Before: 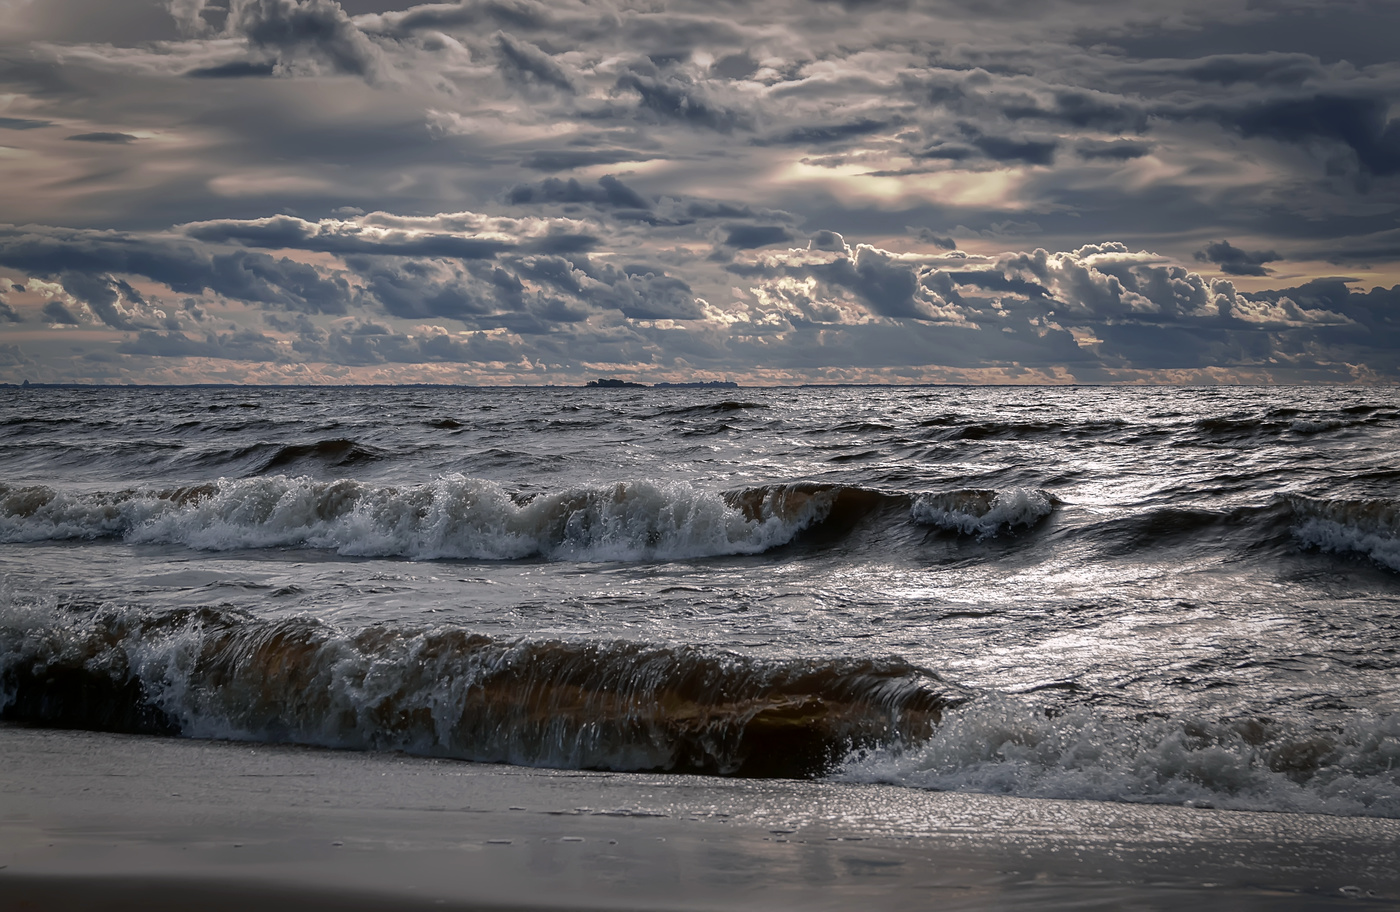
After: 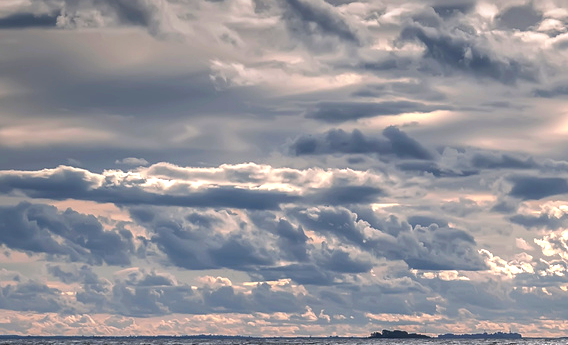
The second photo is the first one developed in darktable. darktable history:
crop: left 15.452%, top 5.459%, right 43.956%, bottom 56.62%
exposure: black level correction 0, exposure 1 EV, compensate exposure bias true, compensate highlight preservation false
color balance rgb: perceptual saturation grading › global saturation 25%, global vibrance 10%
